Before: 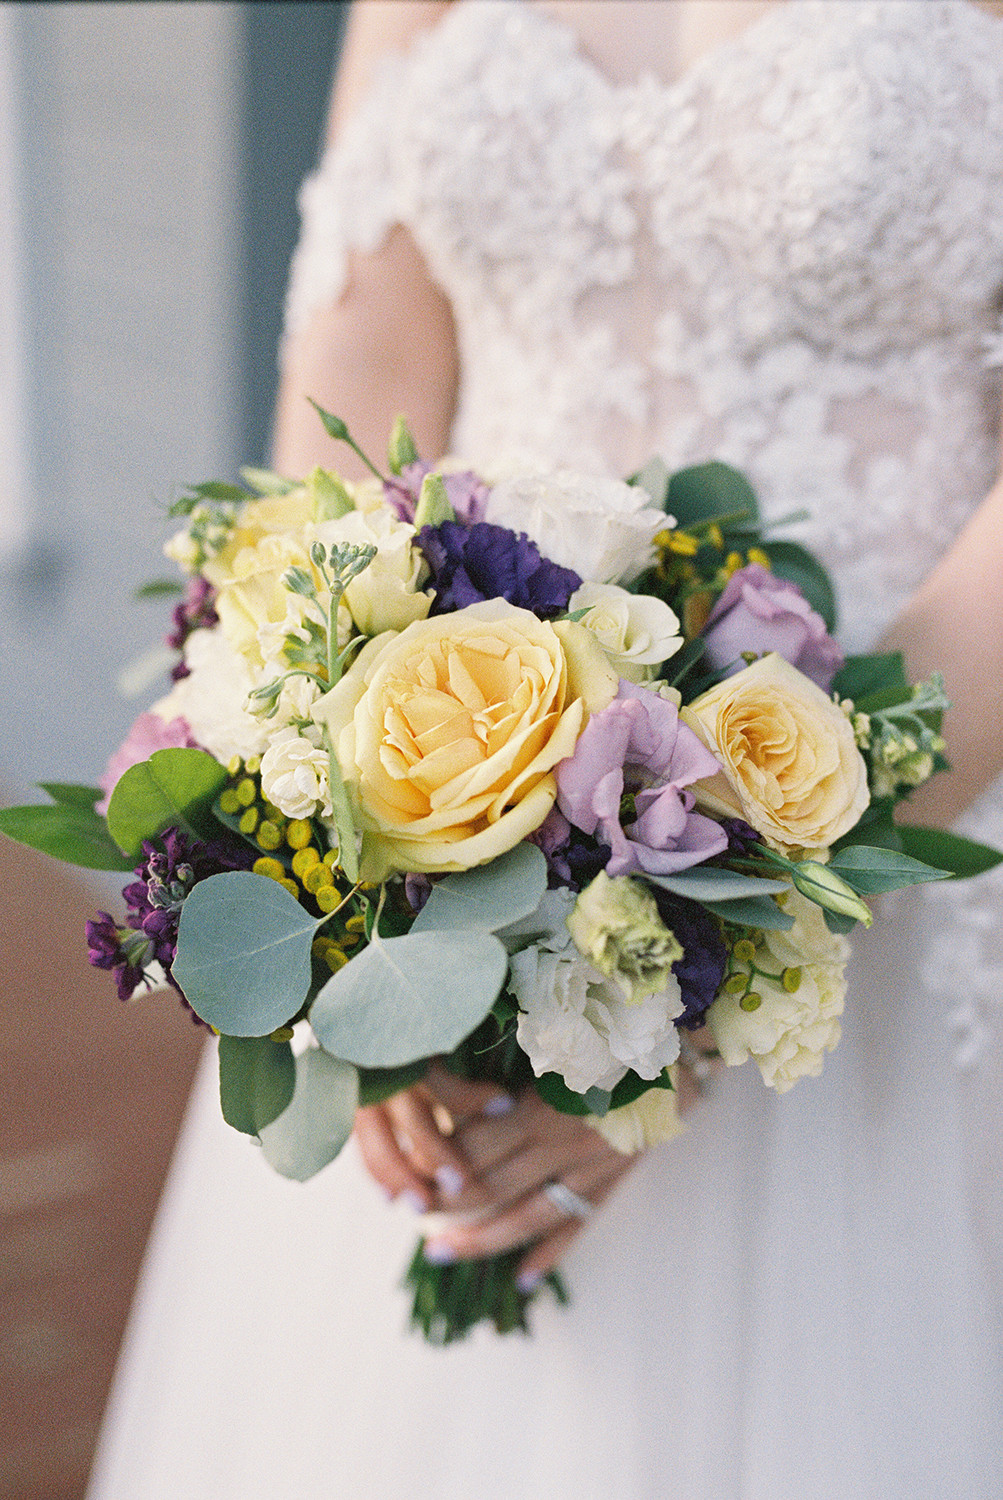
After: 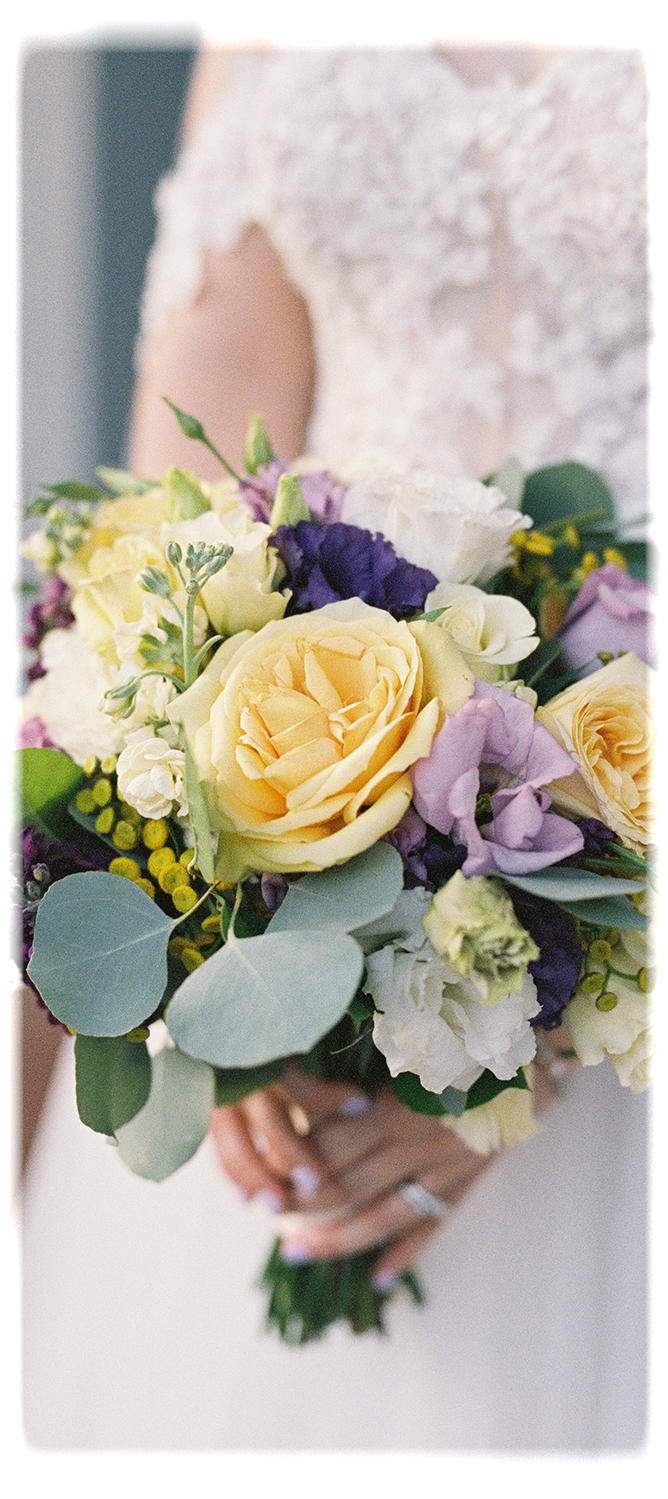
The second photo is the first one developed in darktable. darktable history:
vignetting: fall-off start 93%, fall-off radius 5%, brightness 1, saturation -0.49, automatic ratio true, width/height ratio 1.332, shape 0.04, unbound false
crop and rotate: left 14.436%, right 18.898%
